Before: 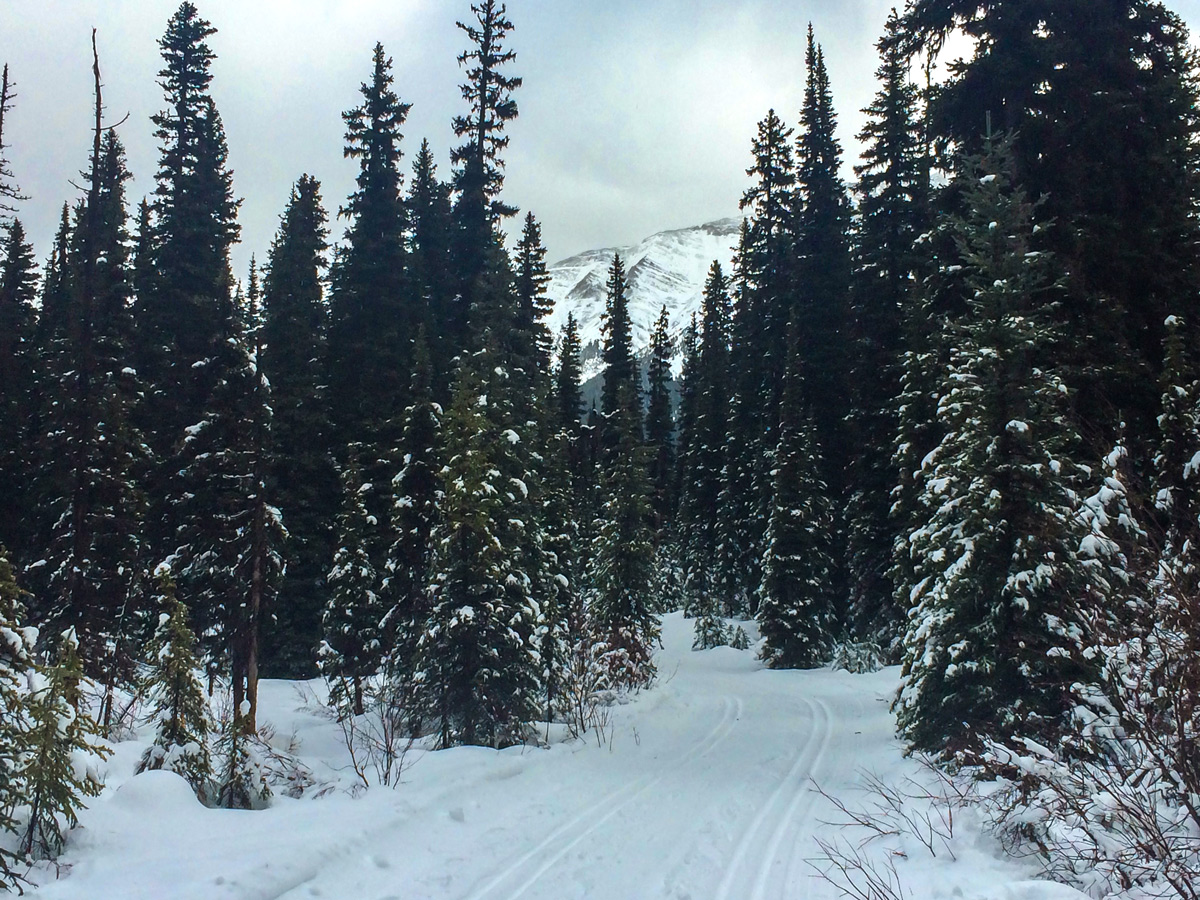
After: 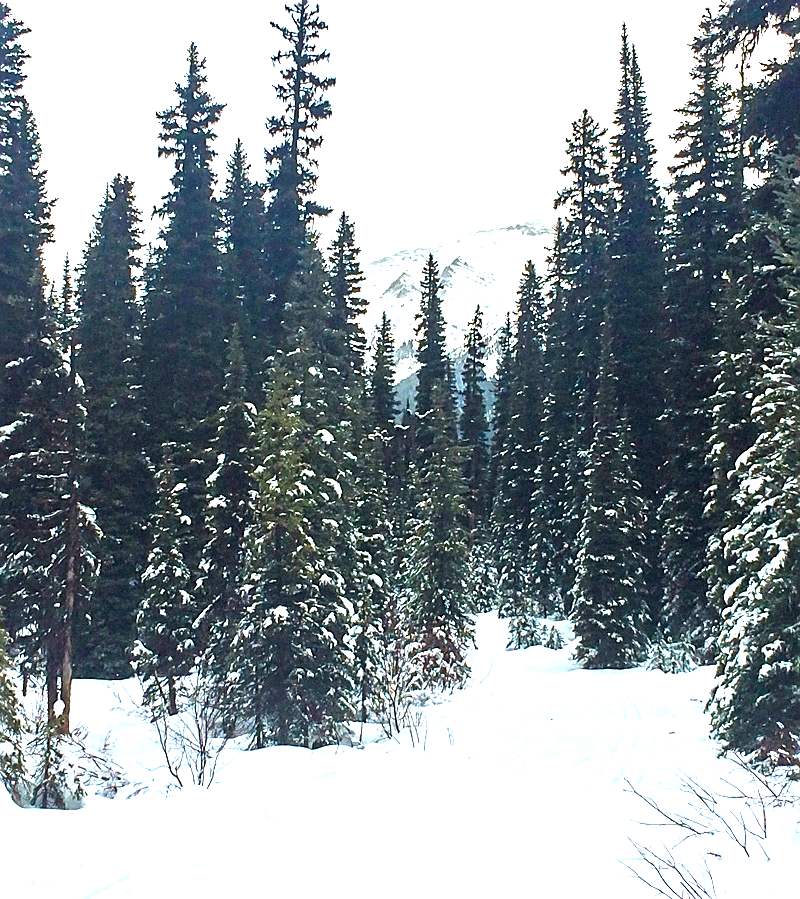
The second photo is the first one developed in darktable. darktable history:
exposure: black level correction 0.001, exposure 1.646 EV, compensate exposure bias true, compensate highlight preservation false
crop and rotate: left 15.546%, right 17.787%
sharpen: on, module defaults
